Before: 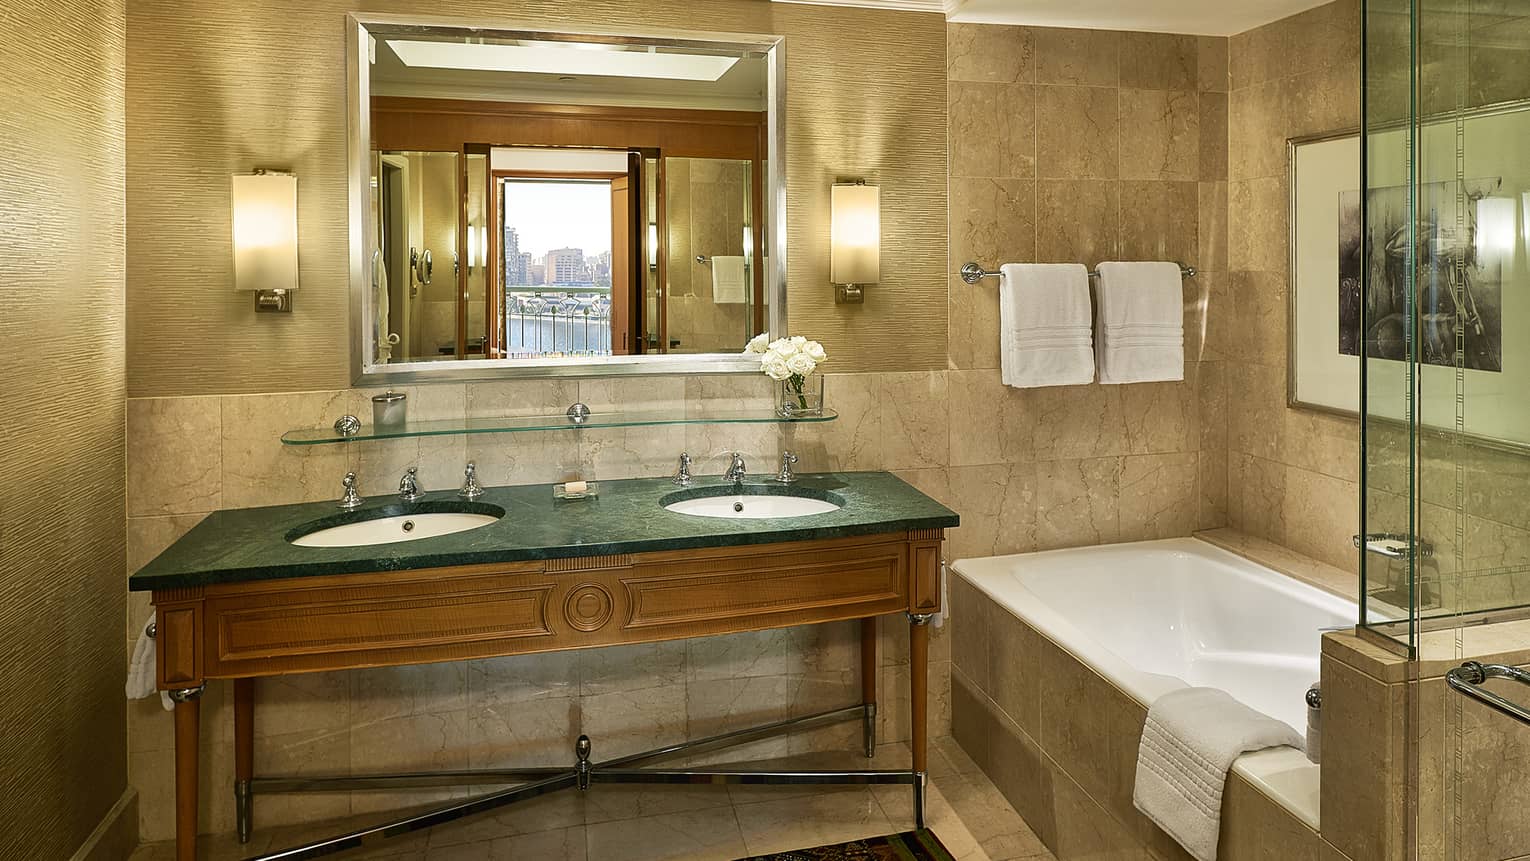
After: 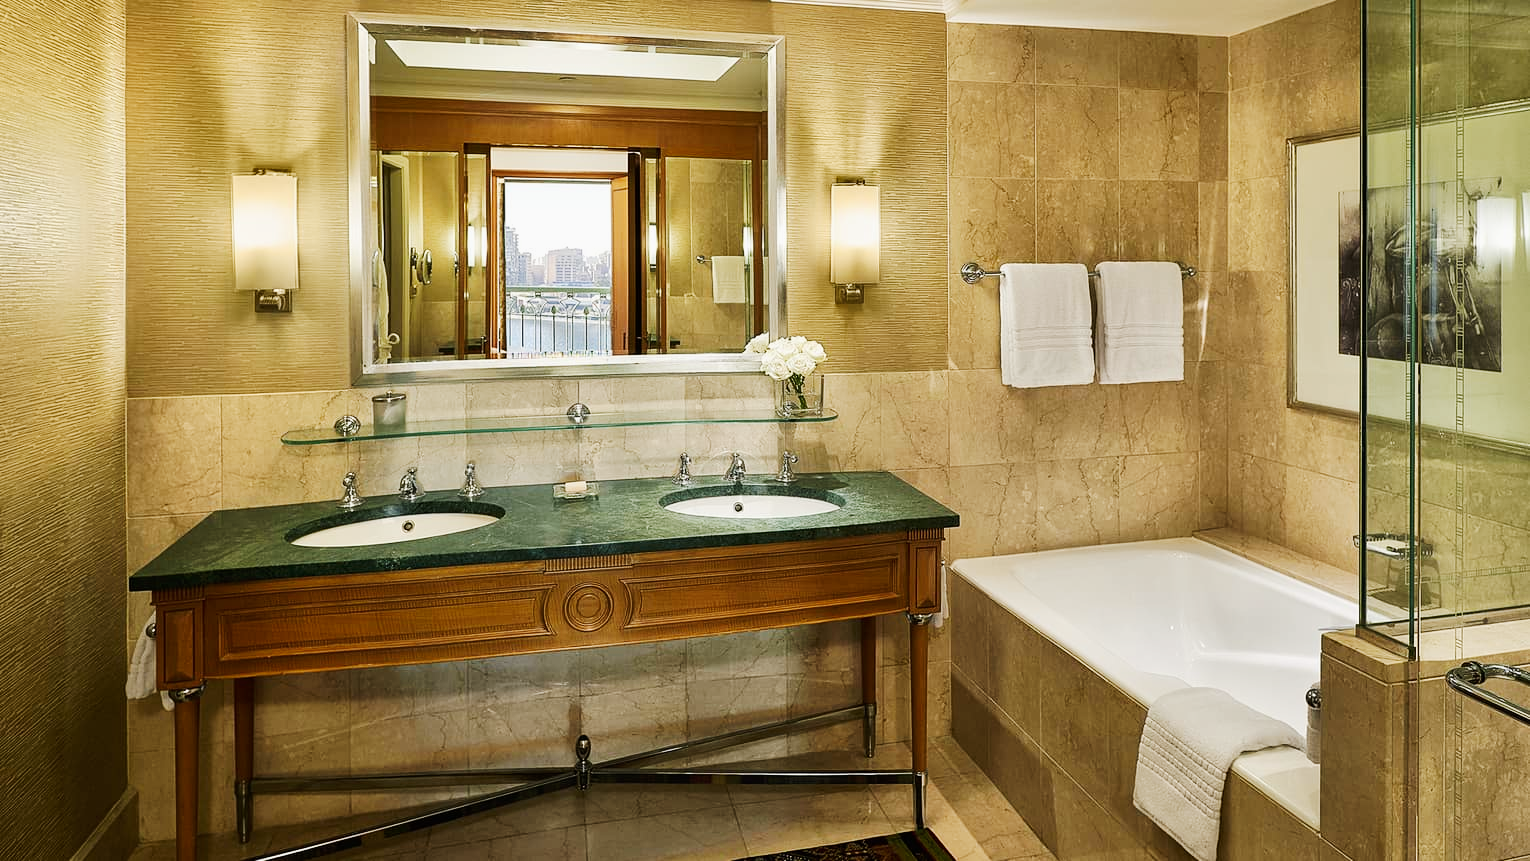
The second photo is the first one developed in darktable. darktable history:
tone curve: curves: ch0 [(0, 0) (0.051, 0.03) (0.096, 0.071) (0.251, 0.234) (0.461, 0.515) (0.605, 0.692) (0.761, 0.824) (0.881, 0.907) (1, 0.984)]; ch1 [(0, 0) (0.1, 0.038) (0.318, 0.243) (0.399, 0.351) (0.478, 0.469) (0.499, 0.499) (0.534, 0.541) (0.567, 0.592) (0.601, 0.629) (0.666, 0.7) (1, 1)]; ch2 [(0, 0) (0.453, 0.45) (0.479, 0.483) (0.504, 0.499) (0.52, 0.519) (0.541, 0.559) (0.601, 0.622) (0.824, 0.815) (1, 1)], preserve colors none
